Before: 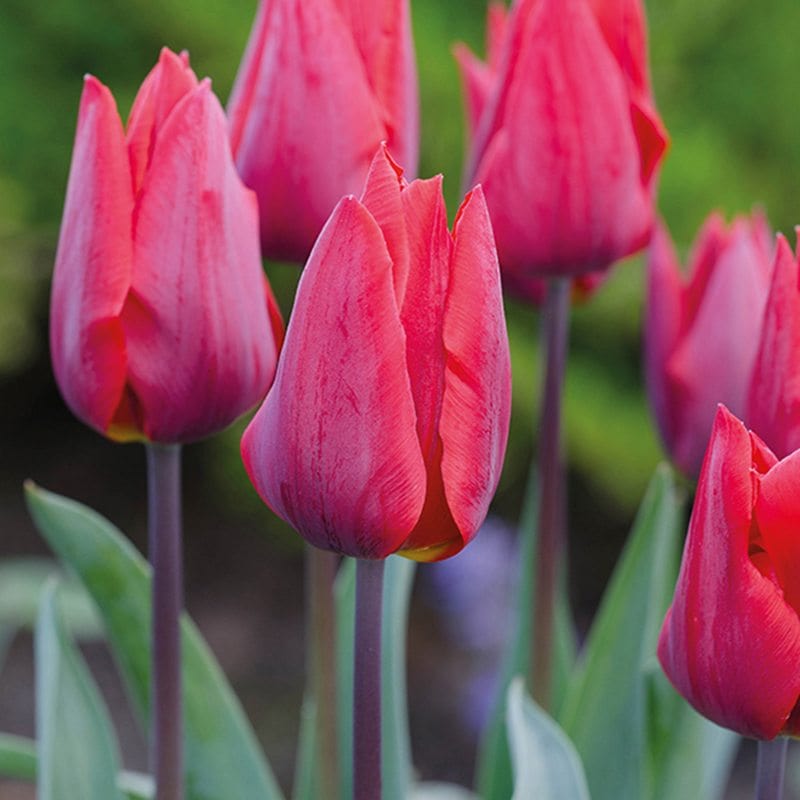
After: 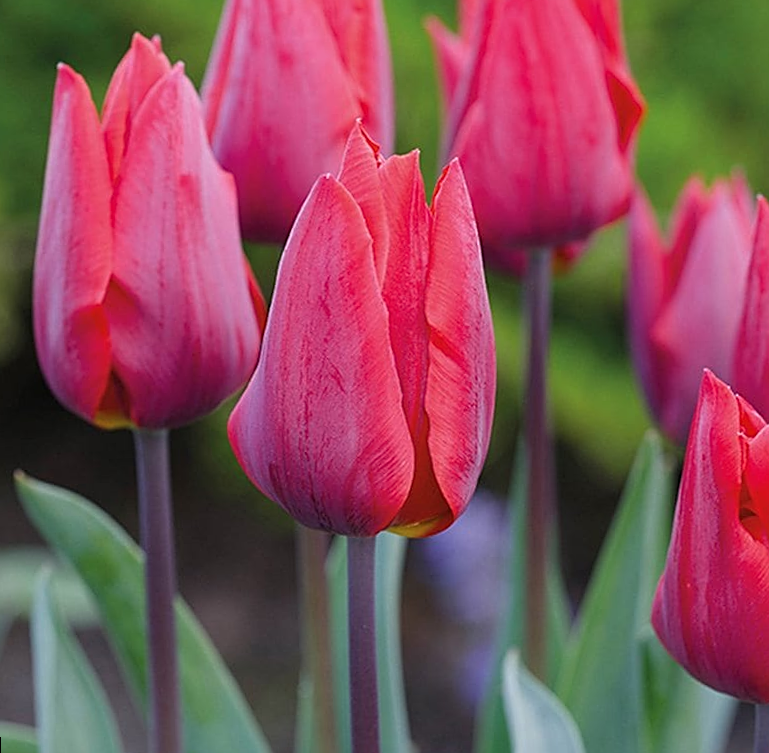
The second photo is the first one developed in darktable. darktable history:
rotate and perspective: rotation -2.12°, lens shift (vertical) 0.009, lens shift (horizontal) -0.008, automatic cropping original format, crop left 0.036, crop right 0.964, crop top 0.05, crop bottom 0.959
sharpen: on, module defaults
